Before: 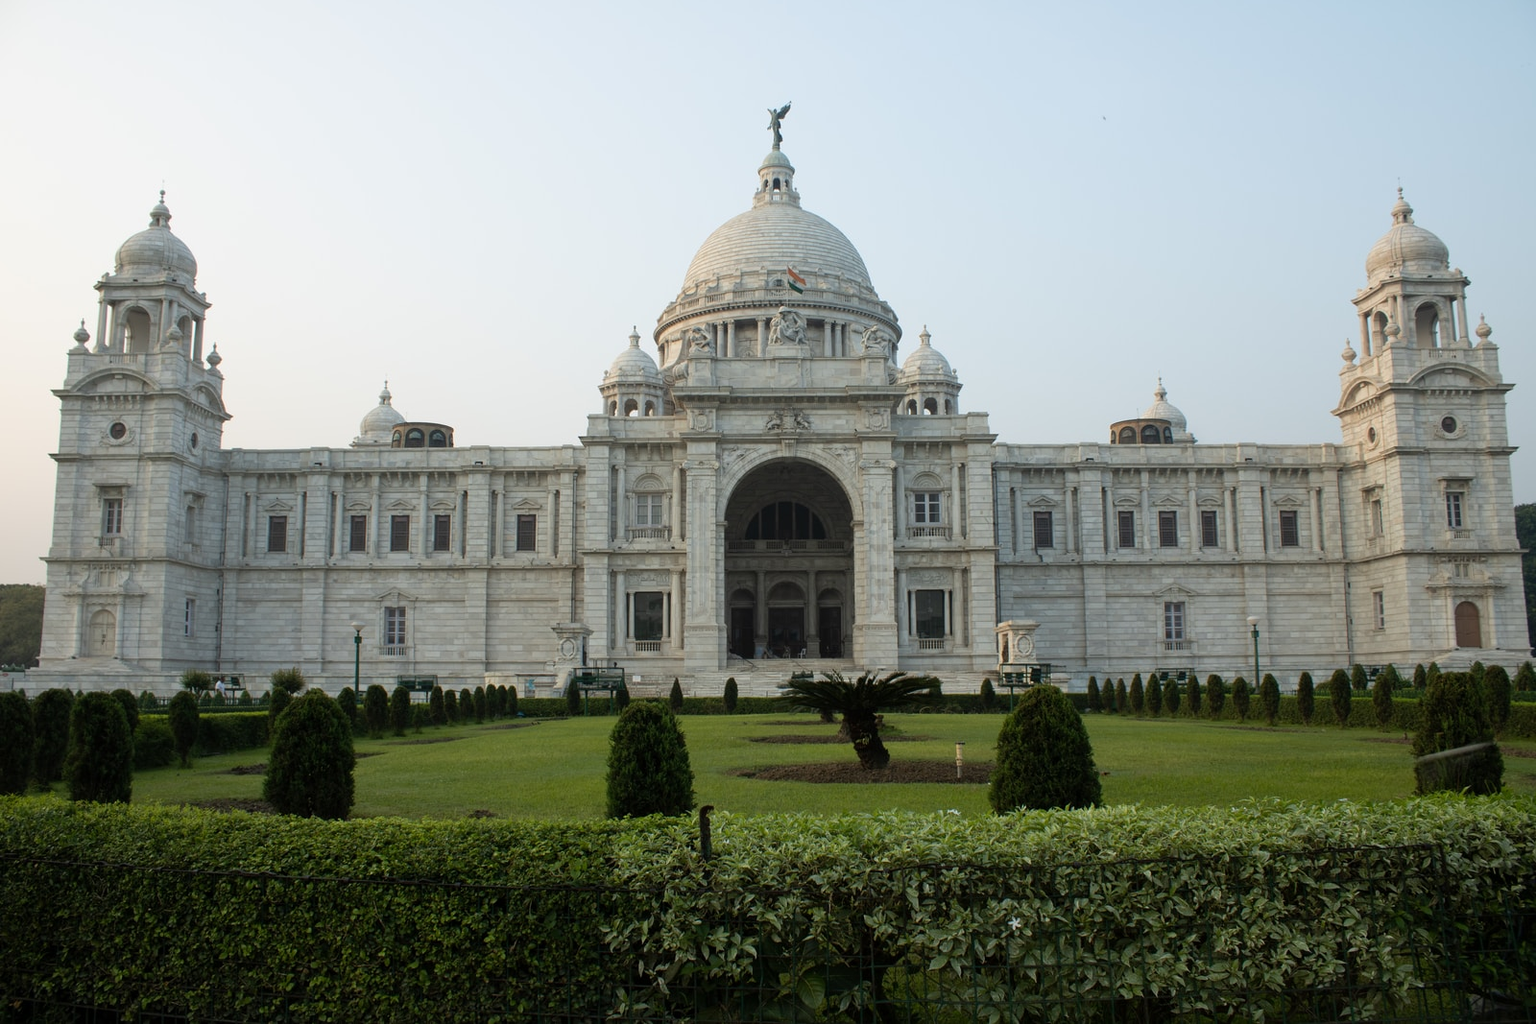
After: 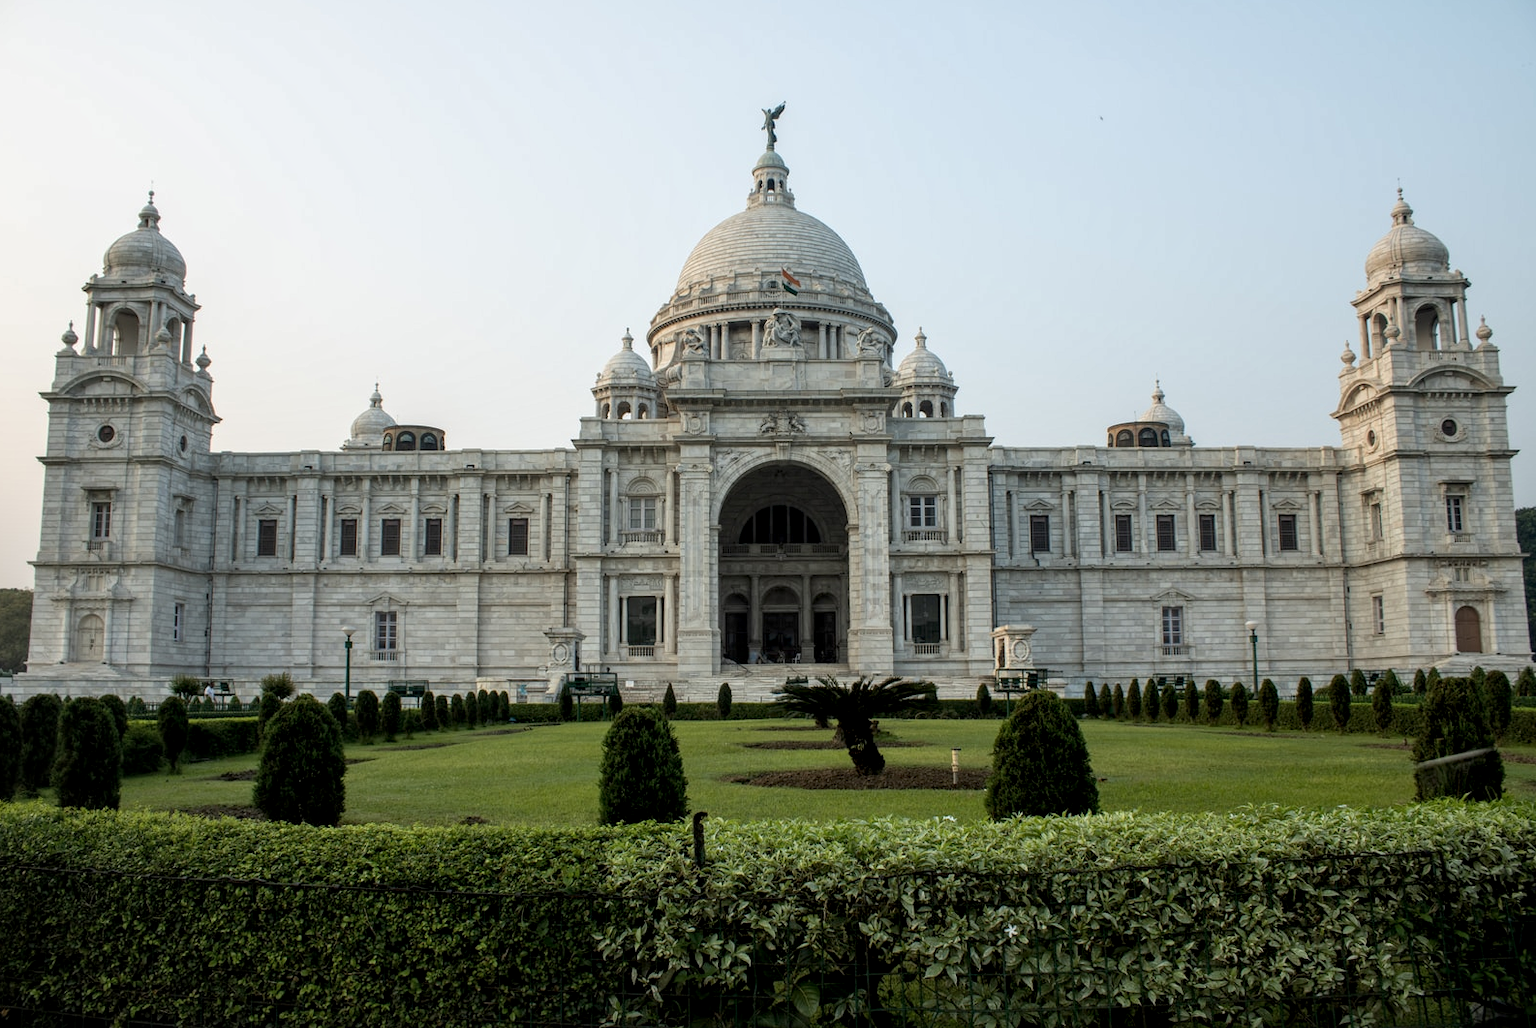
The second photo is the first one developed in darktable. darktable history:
local contrast: detail 142%
exposure: black level correction 0.001, compensate highlight preservation false
crop and rotate: left 0.817%, top 0.135%, bottom 0.324%
